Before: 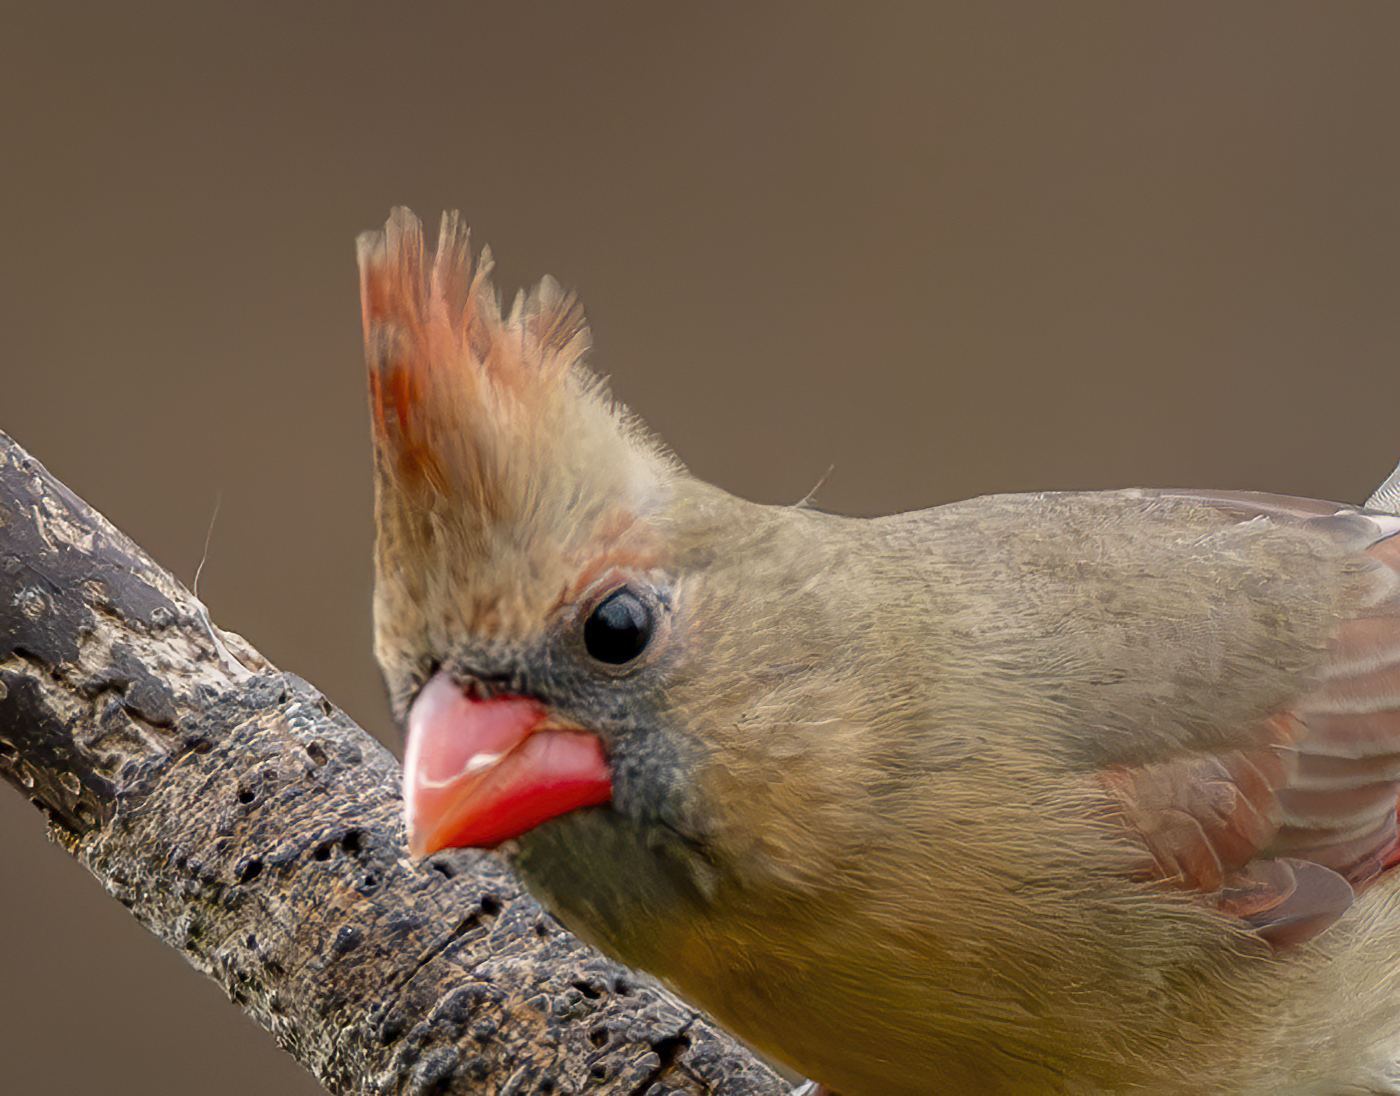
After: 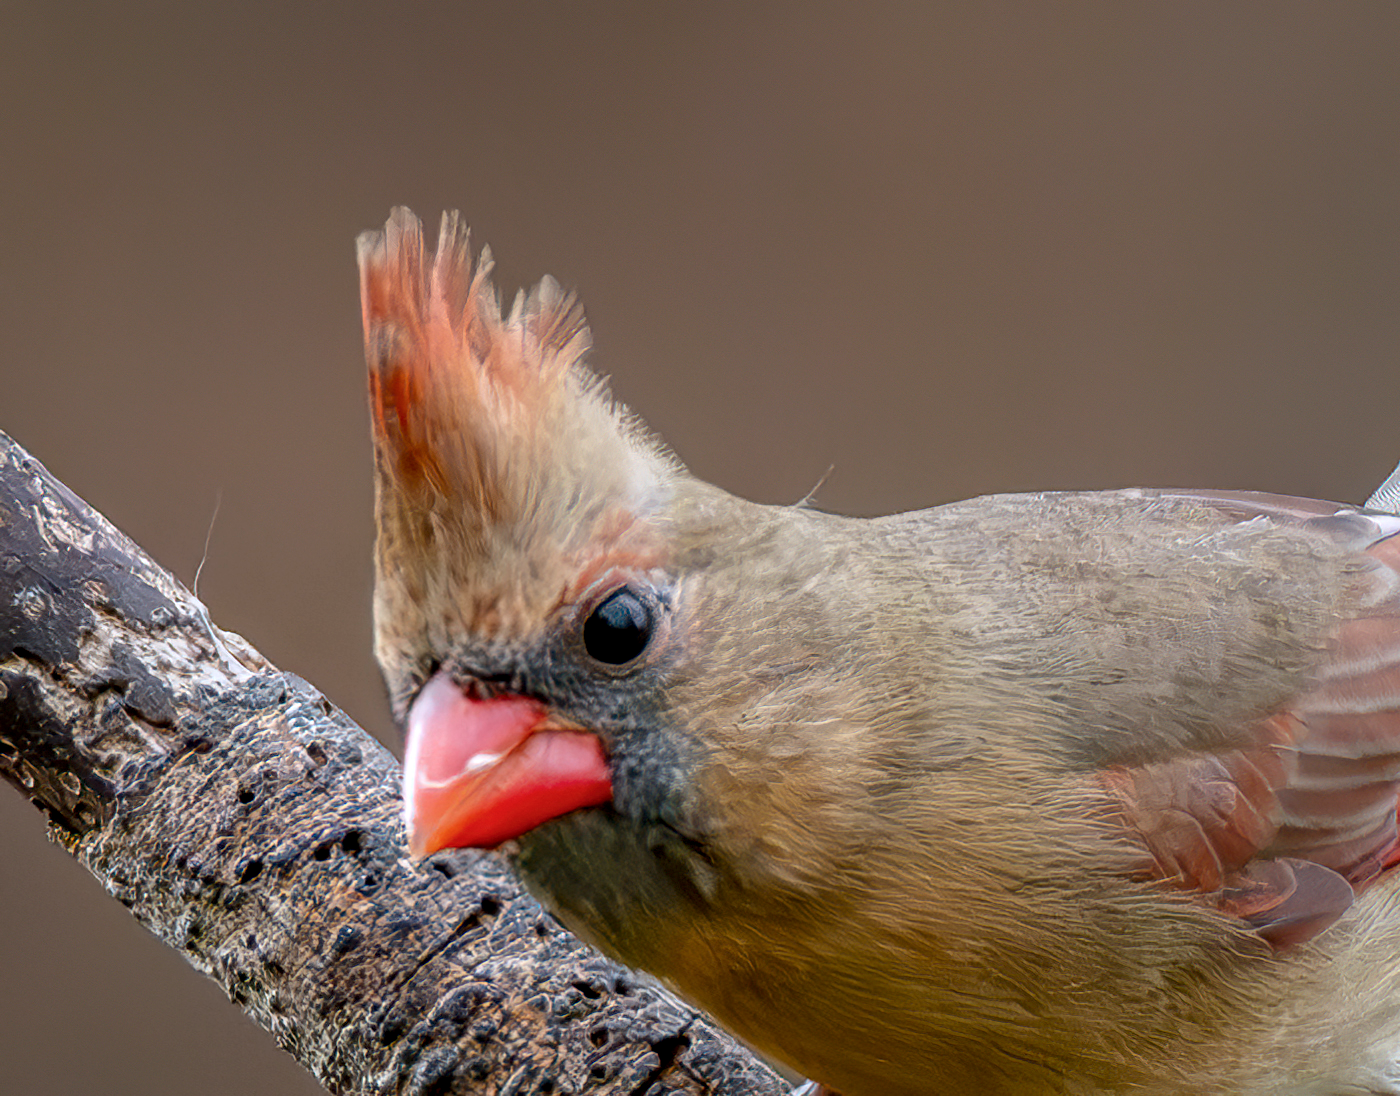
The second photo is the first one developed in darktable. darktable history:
color calibration: illuminant as shot in camera, x 0.369, y 0.376, temperature 4321.33 K, saturation algorithm version 1 (2020)
local contrast: on, module defaults
